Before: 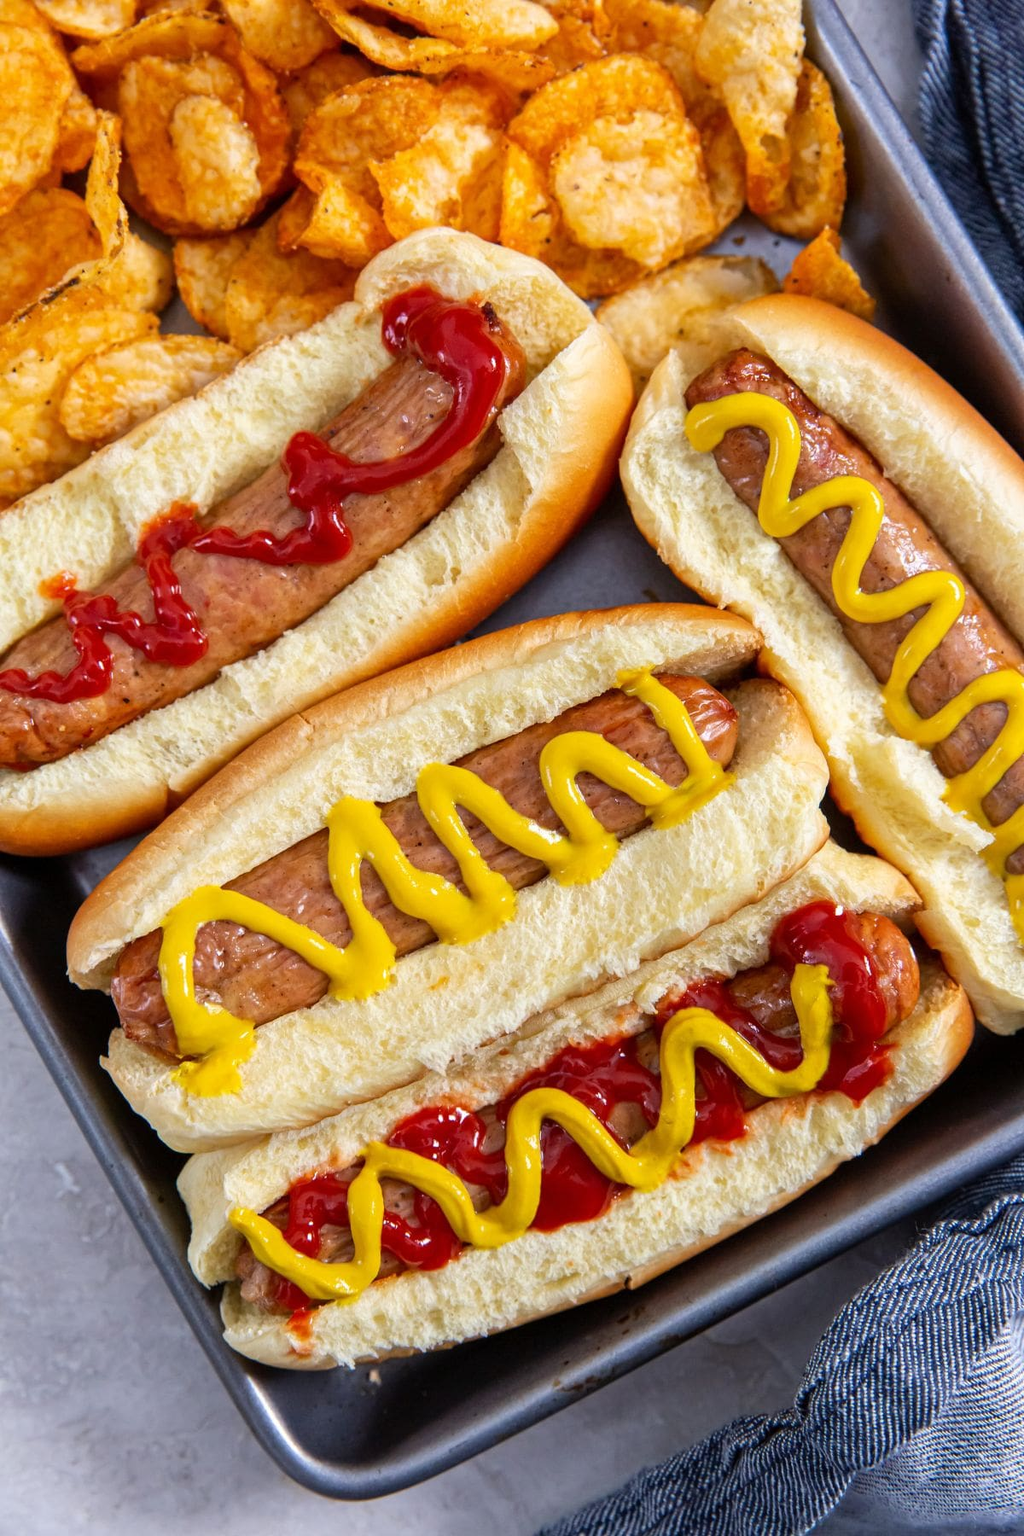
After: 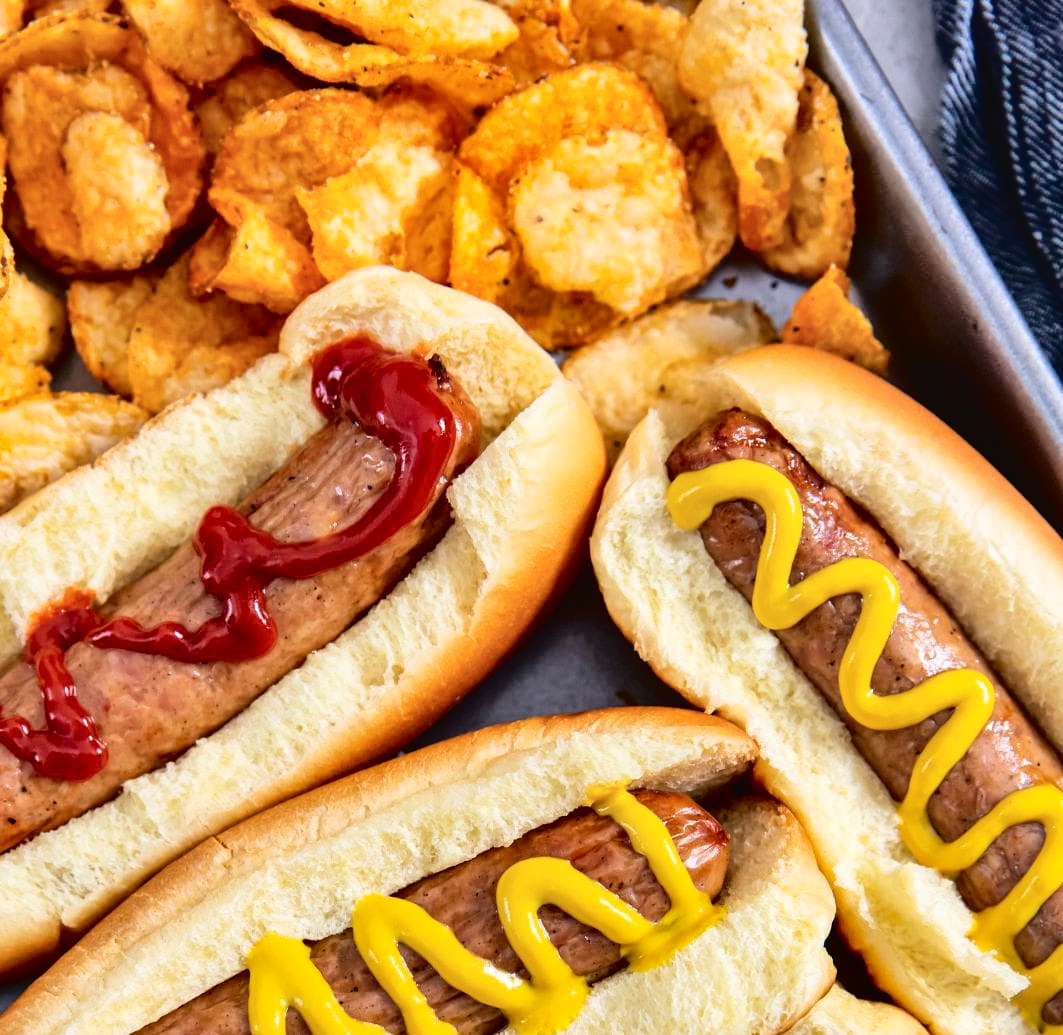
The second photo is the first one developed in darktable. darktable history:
shadows and highlights: low approximation 0.01, soften with gaussian
tone curve: curves: ch0 [(0, 0) (0.003, 0.03) (0.011, 0.03) (0.025, 0.033) (0.044, 0.035) (0.069, 0.04) (0.1, 0.046) (0.136, 0.052) (0.177, 0.08) (0.224, 0.121) (0.277, 0.225) (0.335, 0.343) (0.399, 0.456) (0.468, 0.555) (0.543, 0.647) (0.623, 0.732) (0.709, 0.808) (0.801, 0.886) (0.898, 0.947) (1, 1)], color space Lab, independent channels, preserve colors none
crop and rotate: left 11.363%, bottom 42.487%
